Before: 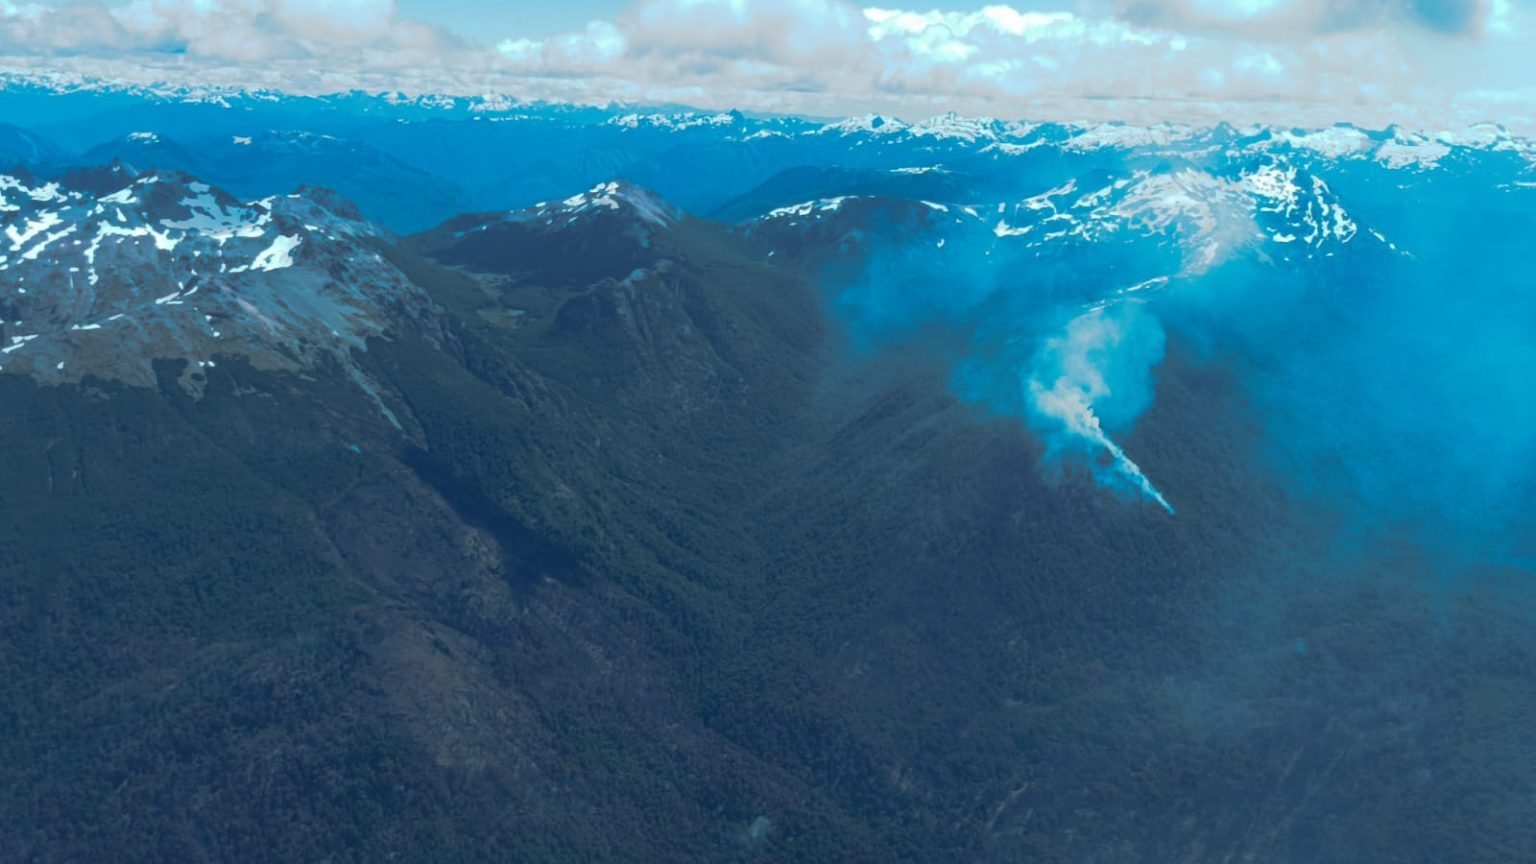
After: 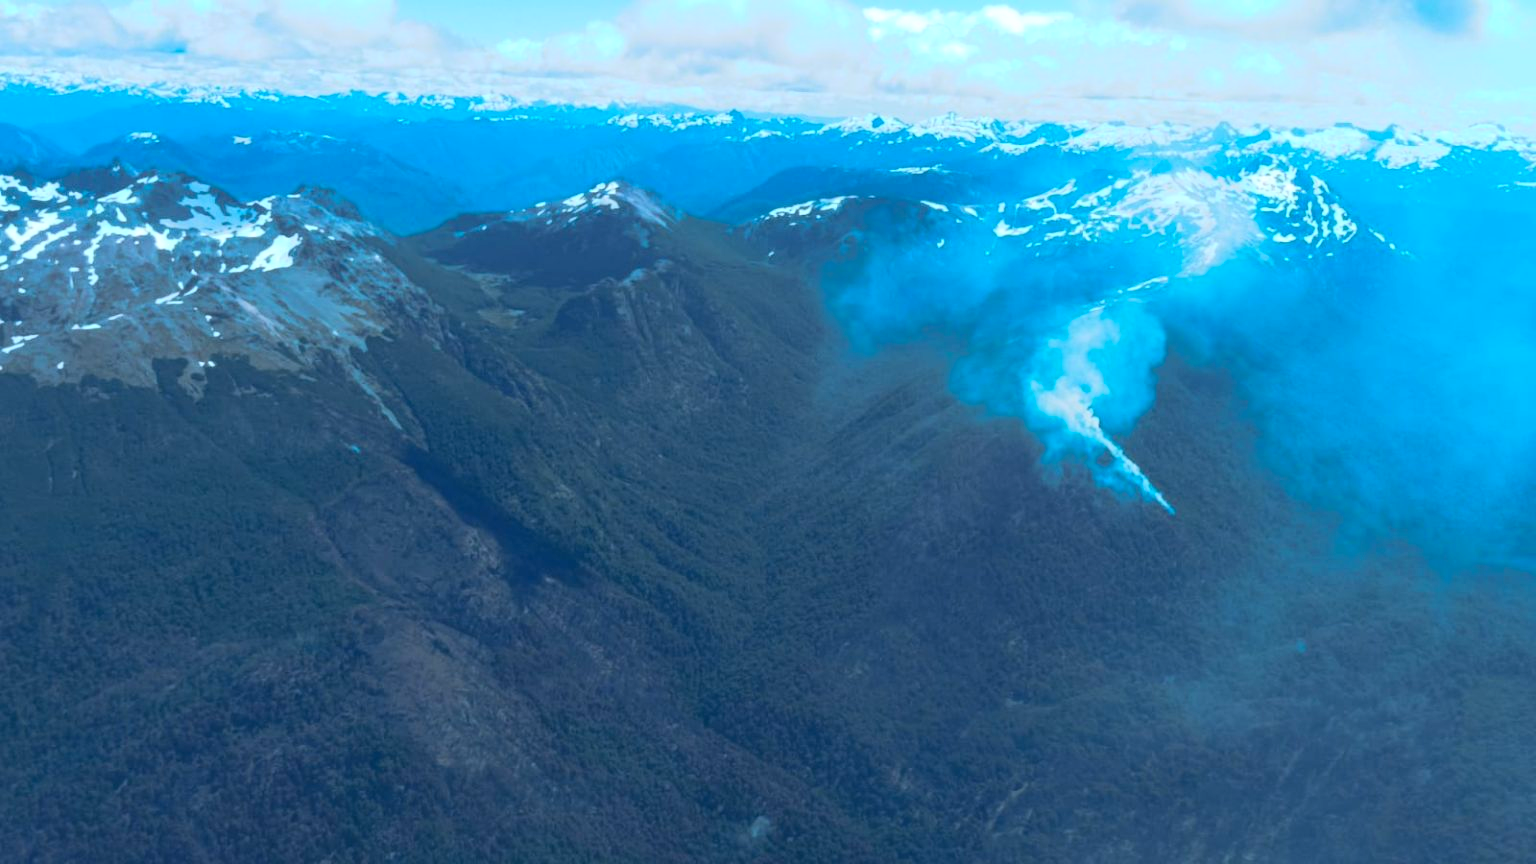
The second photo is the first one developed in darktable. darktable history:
contrast brightness saturation: contrast 0.2, brightness 0.16, saturation 0.22
white balance: red 0.98, blue 1.034
